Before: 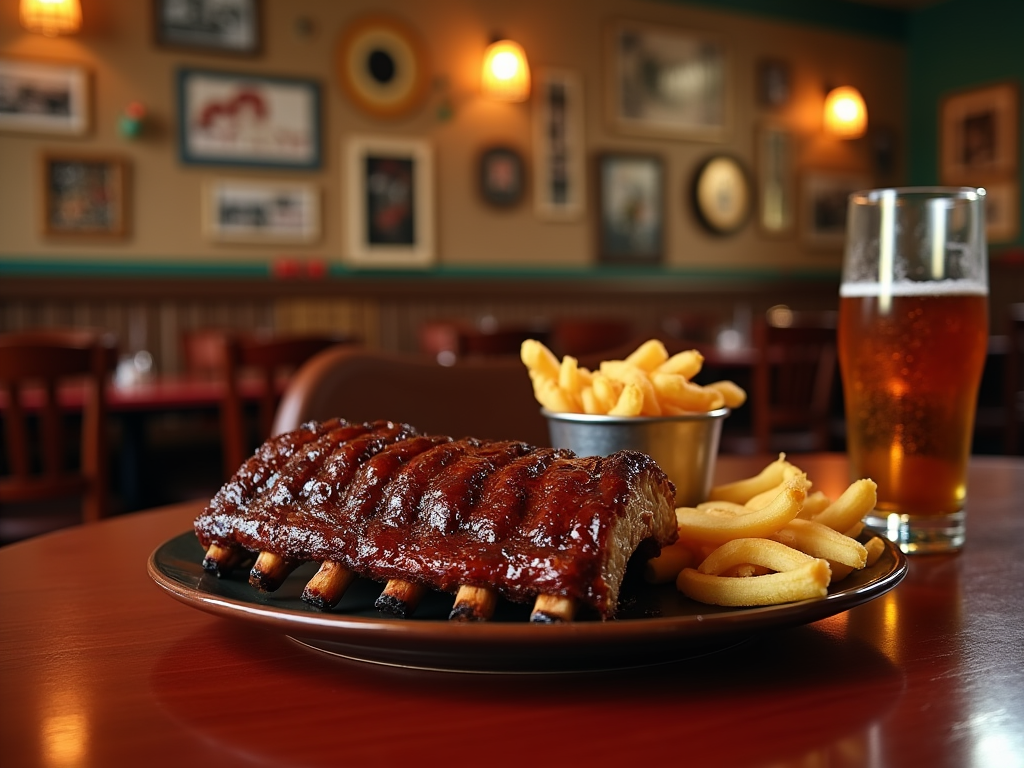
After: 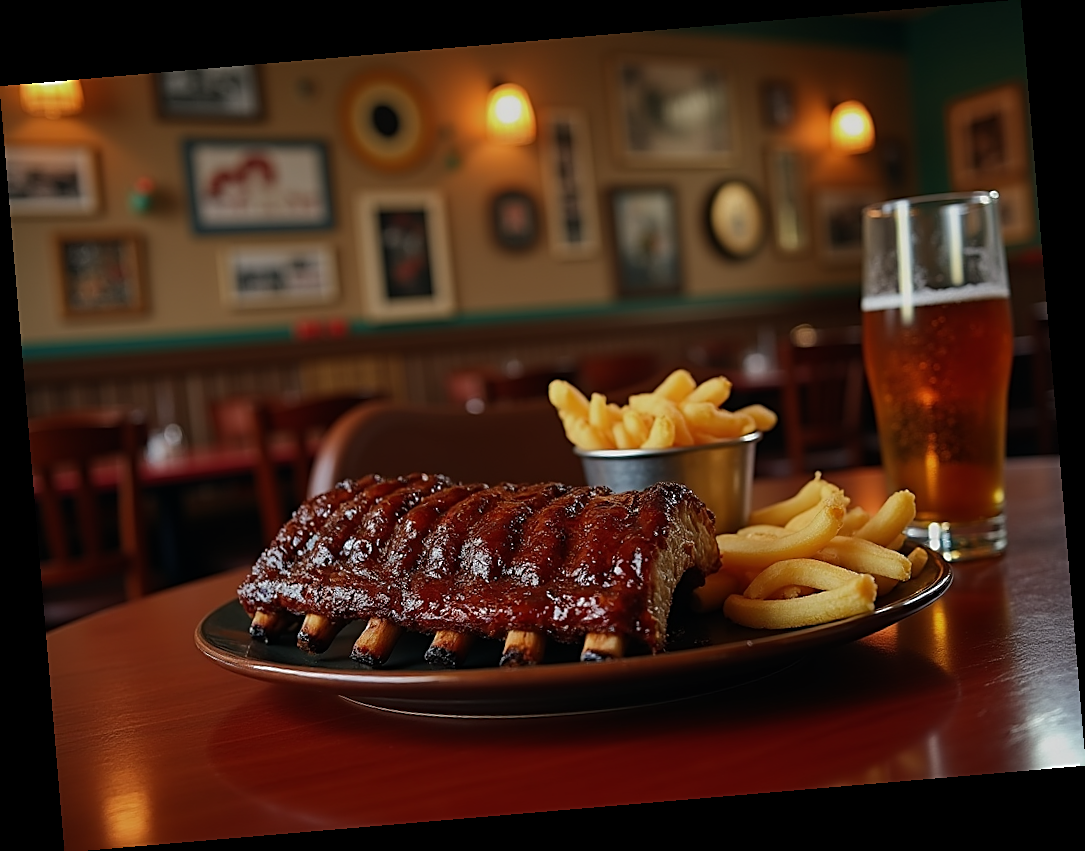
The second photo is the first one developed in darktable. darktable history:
sharpen: on, module defaults
rgb curve: curves: ch0 [(0, 0) (0.175, 0.154) (0.785, 0.663) (1, 1)]
rotate and perspective: rotation -4.86°, automatic cropping off
exposure: exposure -0.293 EV, compensate highlight preservation false
